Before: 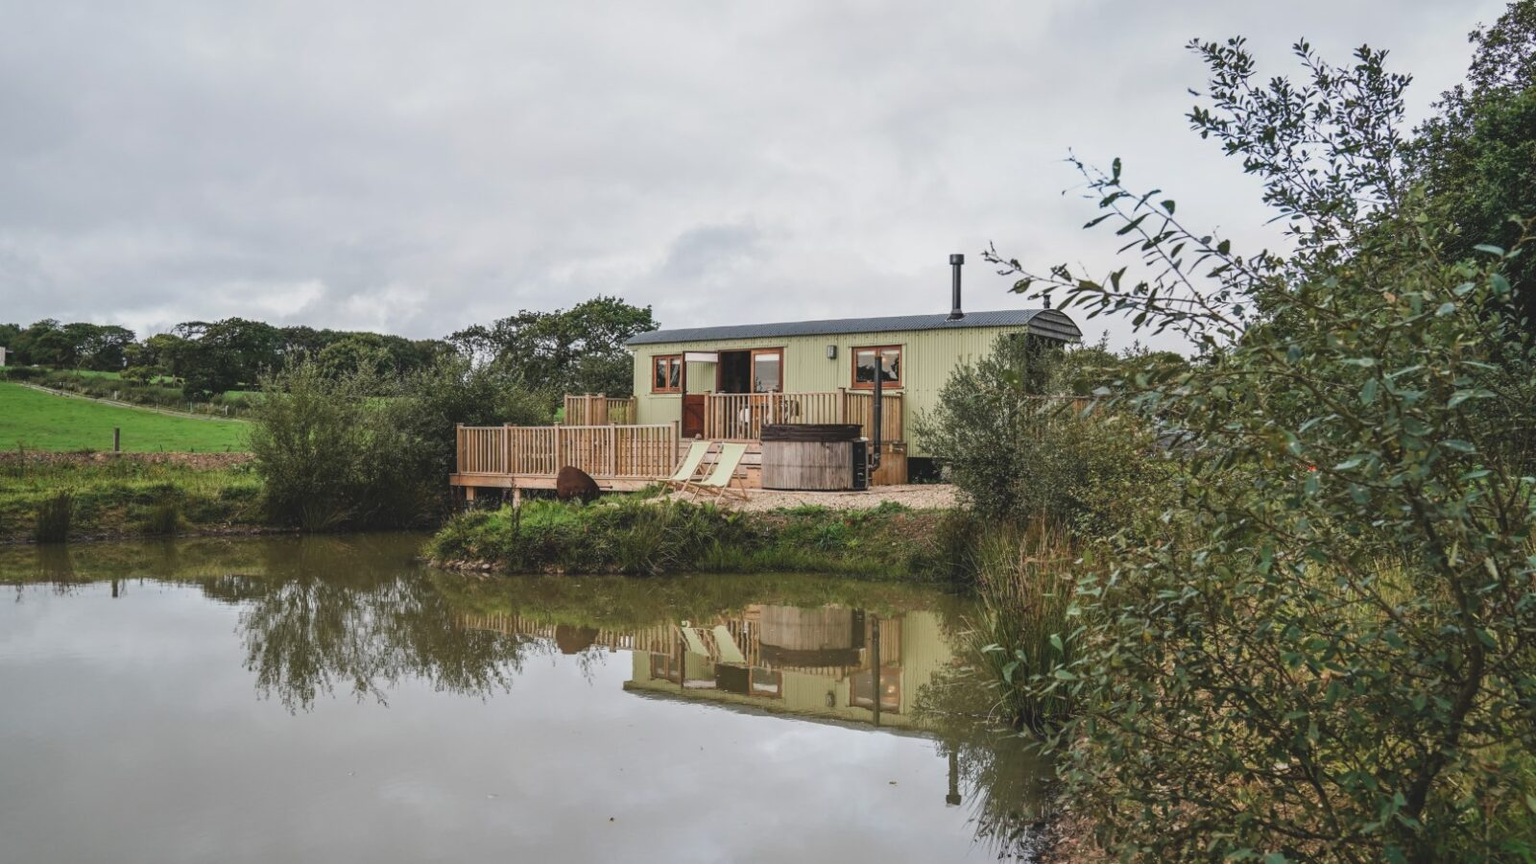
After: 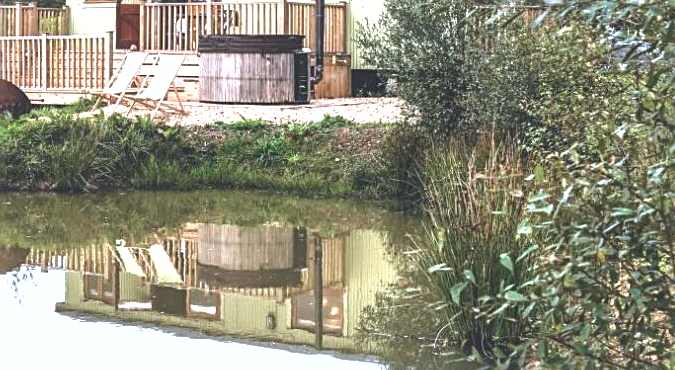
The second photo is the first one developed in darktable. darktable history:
exposure: black level correction 0, exposure 1.386 EV, compensate exposure bias true, compensate highlight preservation false
local contrast: highlights 101%, shadows 100%, detail 119%, midtone range 0.2
crop: left 37.154%, top 45.268%, right 20.63%, bottom 13.62%
sharpen: radius 2.139, amount 0.389, threshold 0.167
tone curve: curves: ch0 [(0, 0) (0.405, 0.351) (1, 1)], color space Lab, linked channels, preserve colors none
color calibration: illuminant as shot in camera, x 0.37, y 0.382, temperature 4318.87 K
shadows and highlights: on, module defaults
